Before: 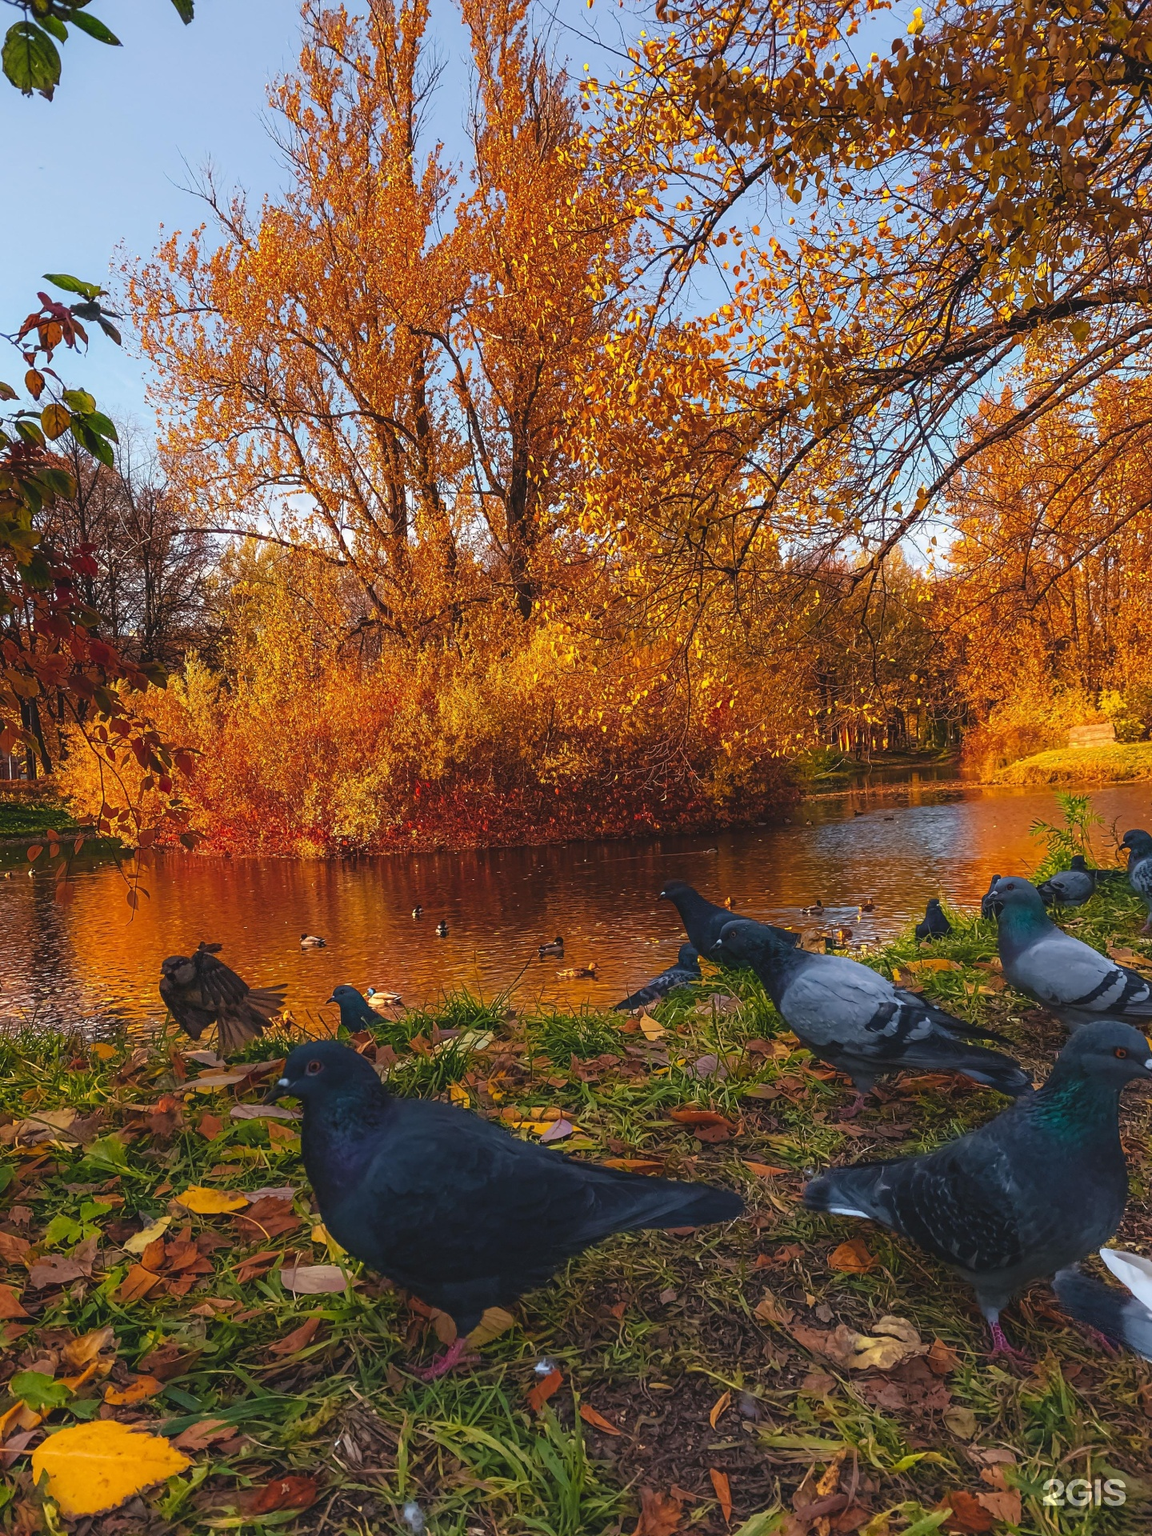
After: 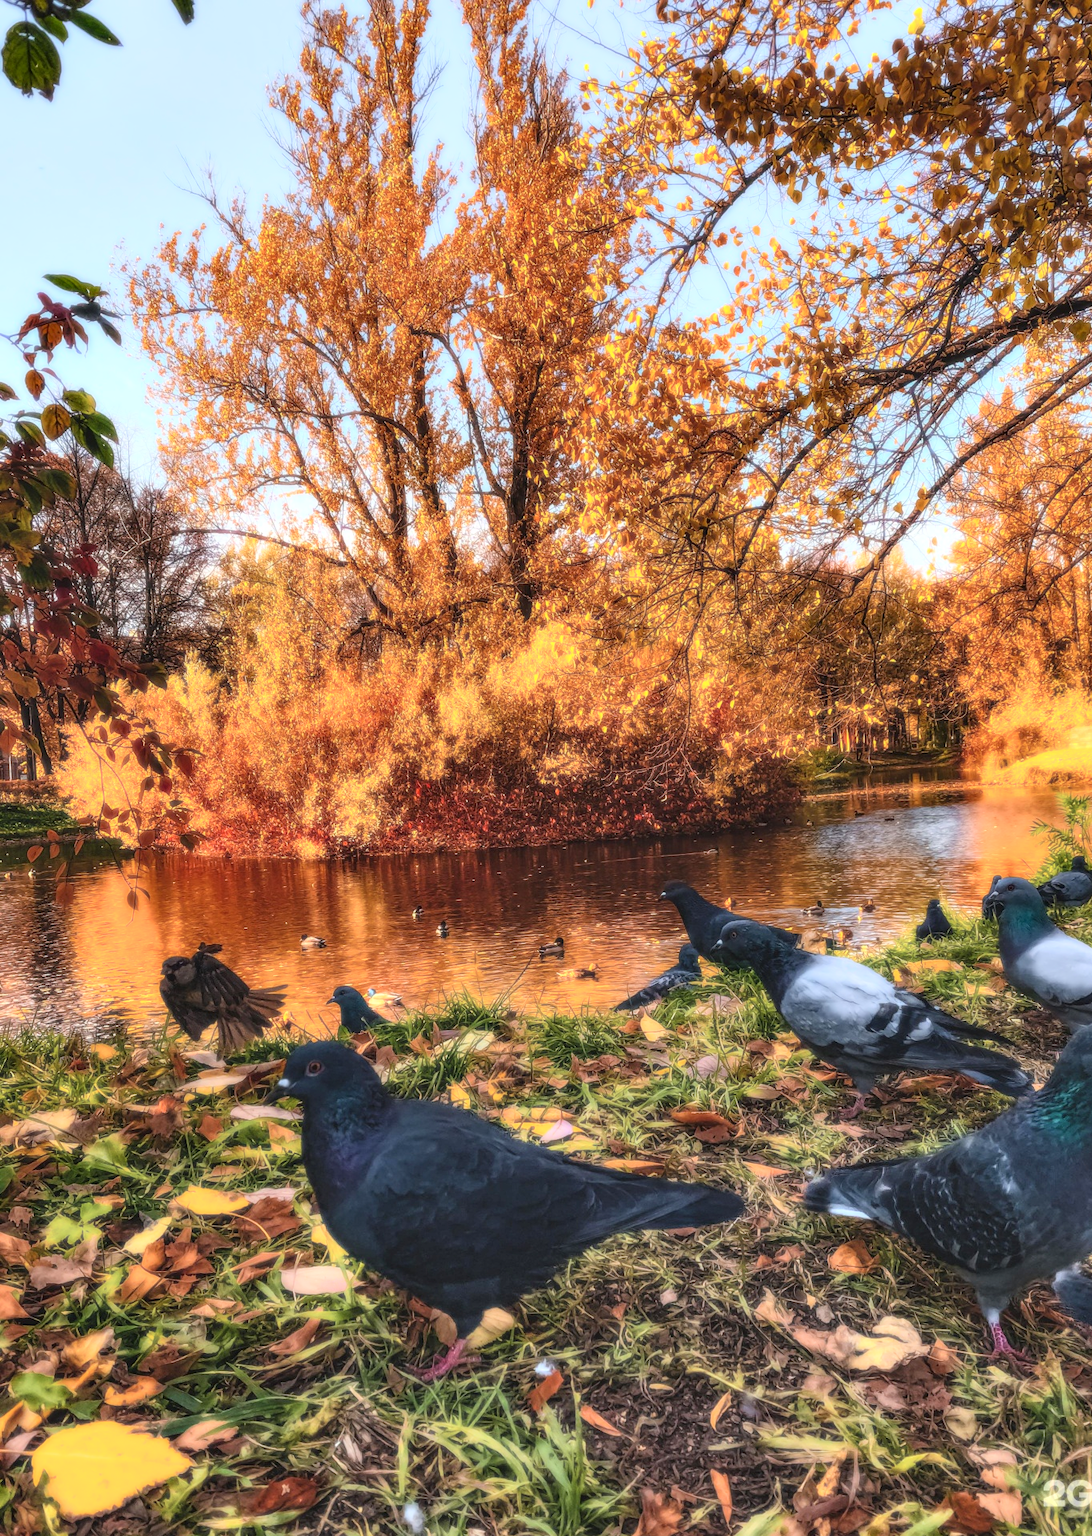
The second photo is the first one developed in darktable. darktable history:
shadows and highlights: shadows 60, highlights -60.23, soften with gaussian
bloom: size 0%, threshold 54.82%, strength 8.31%
crop and rotate: right 5.167%
local contrast: on, module defaults
